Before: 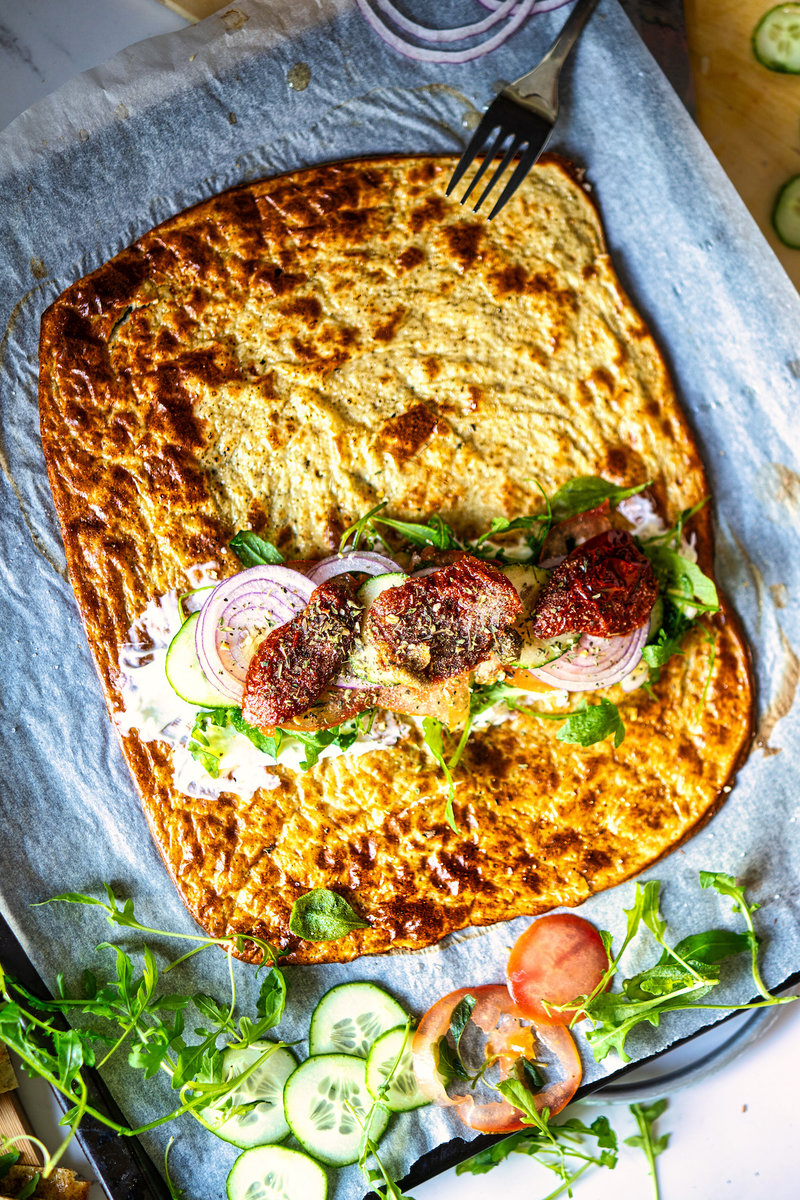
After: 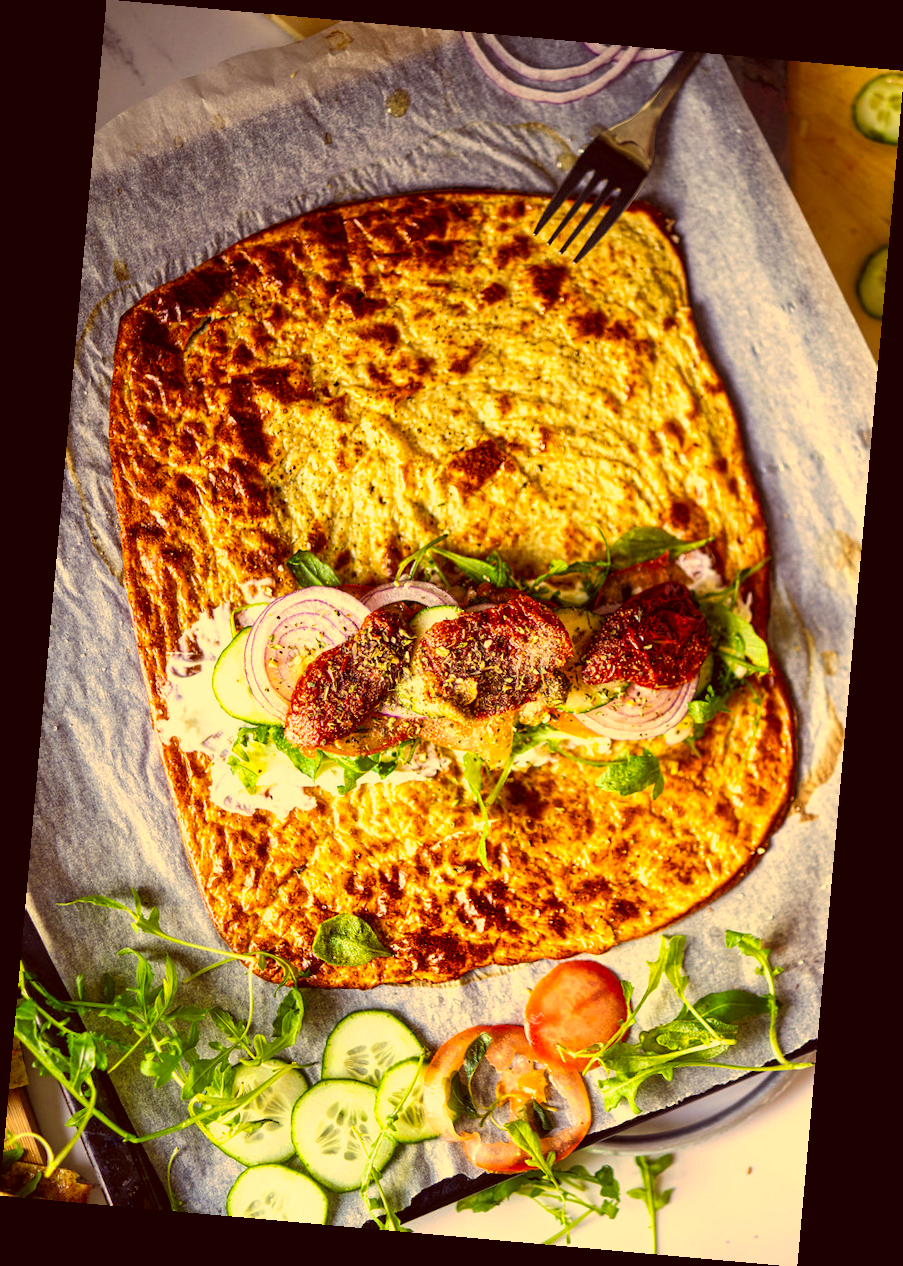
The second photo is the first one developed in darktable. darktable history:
color correction: highlights a* 10.12, highlights b* 39.04, shadows a* 14.62, shadows b* 3.37
rotate and perspective: rotation 5.12°, automatic cropping off
